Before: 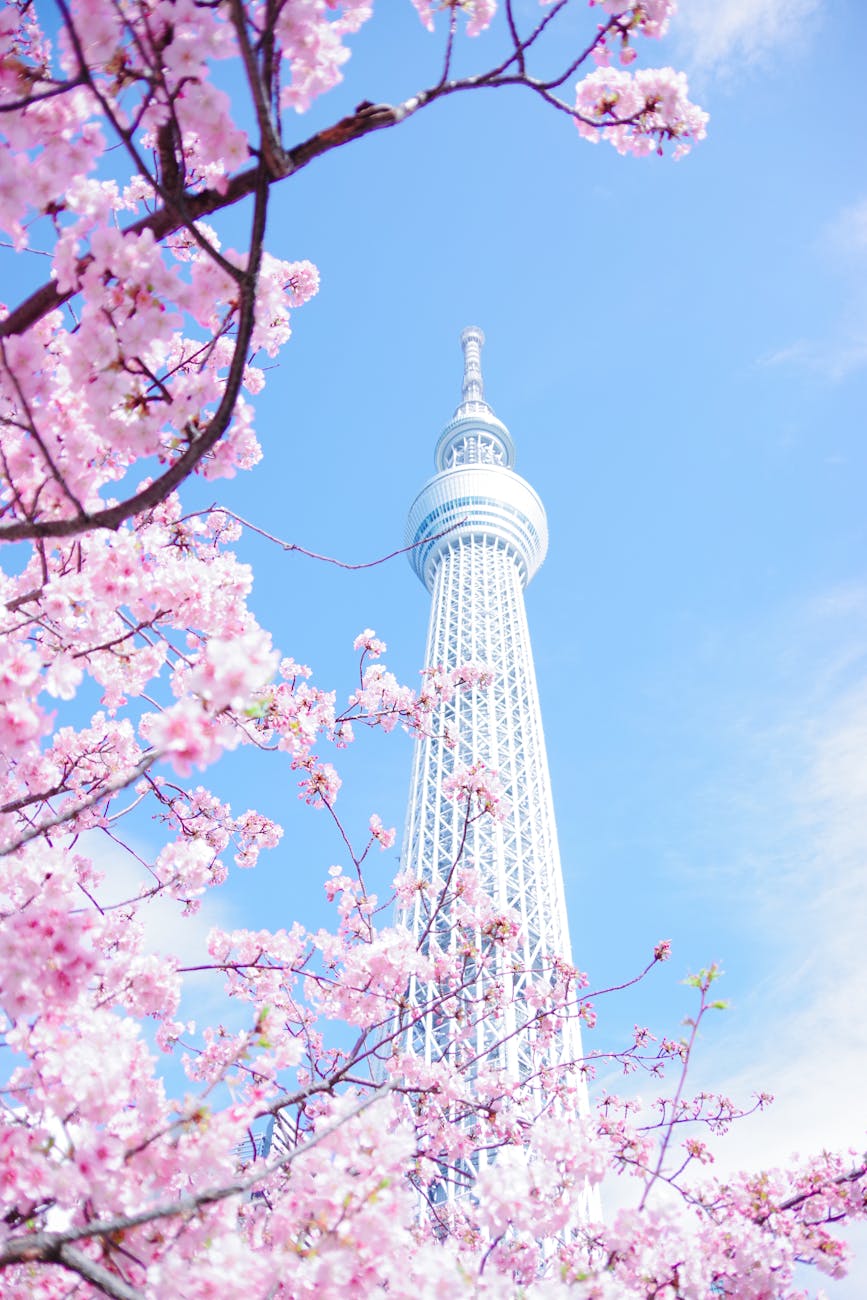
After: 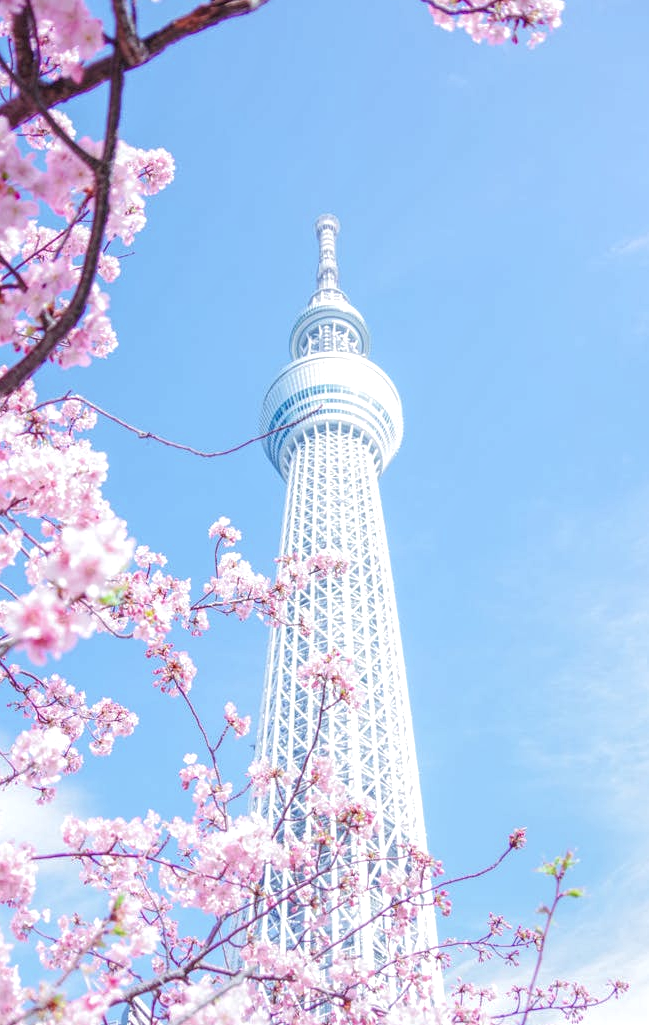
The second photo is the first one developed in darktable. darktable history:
local contrast: highlights 74%, shadows 55%, detail 176%, midtone range 0.207
crop: left 16.768%, top 8.653%, right 8.362%, bottom 12.485%
